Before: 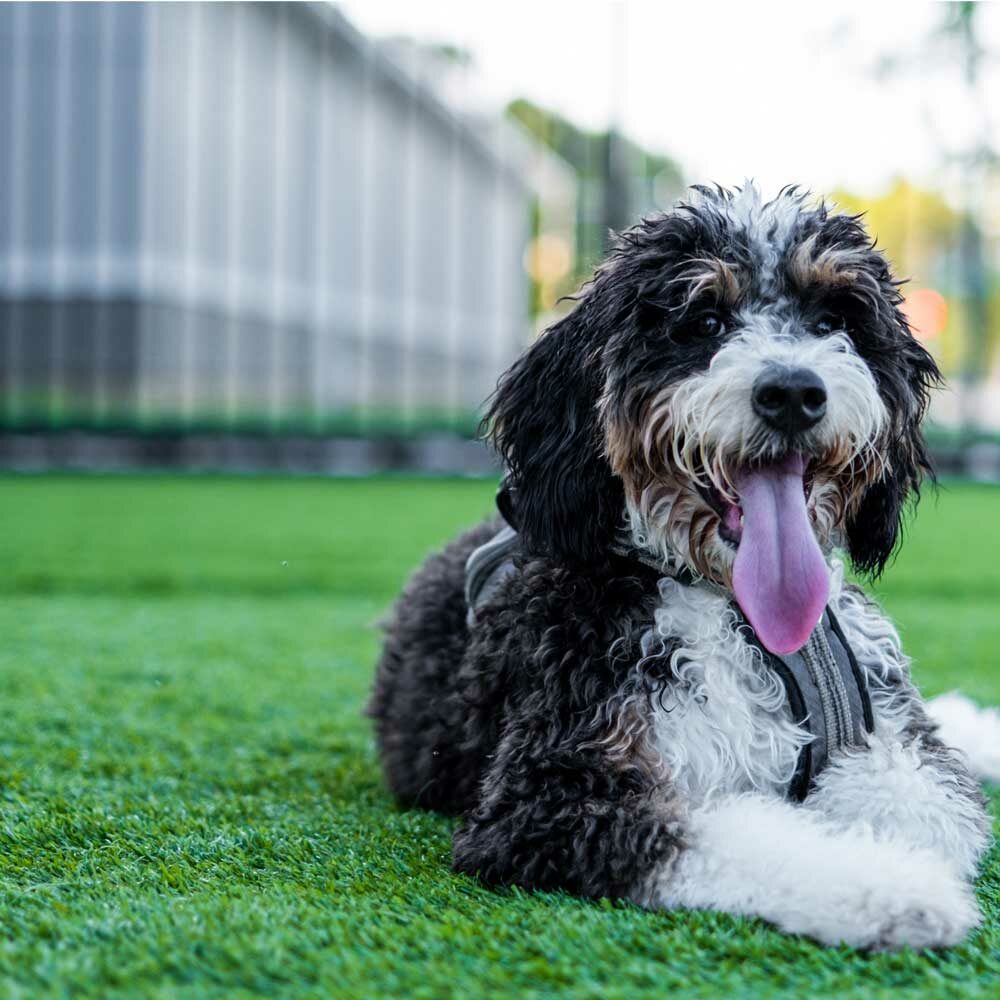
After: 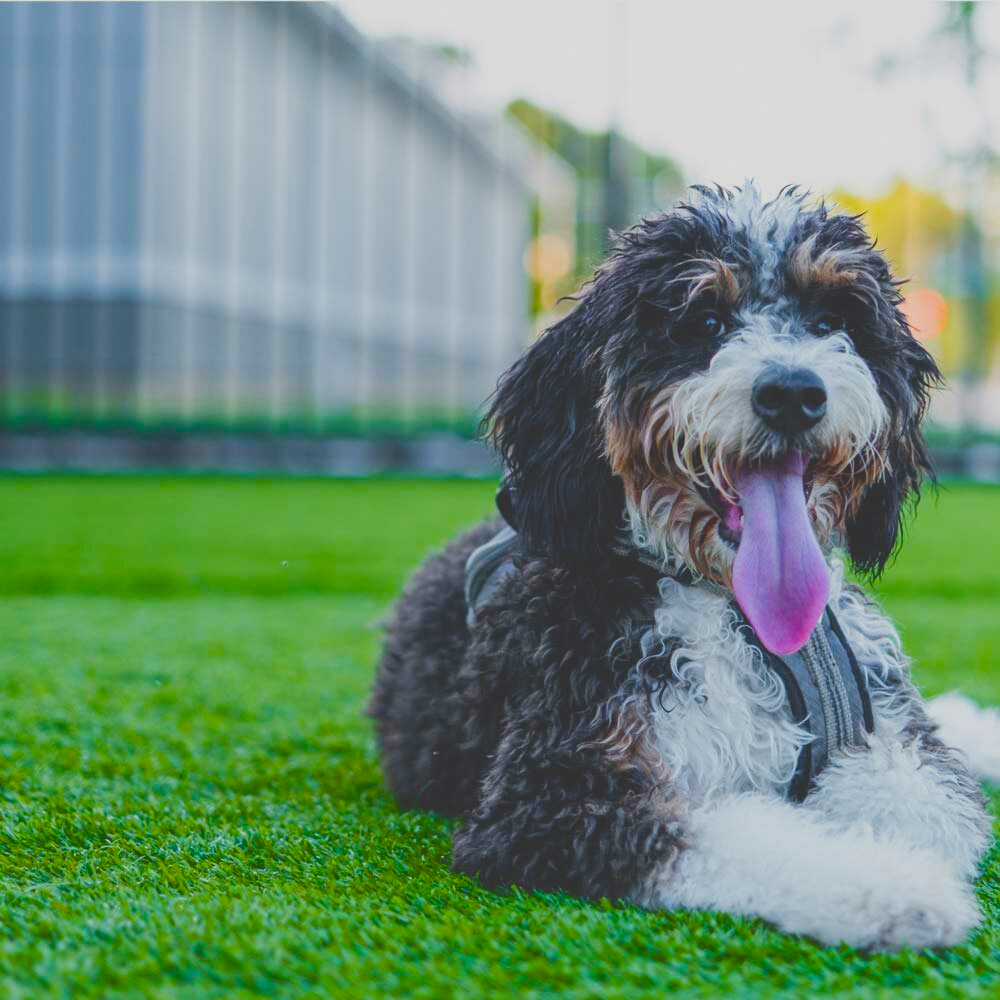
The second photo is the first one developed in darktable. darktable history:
color balance rgb: global offset › luminance 2%, linear chroma grading › global chroma 0.953%, perceptual saturation grading › global saturation 45.901%, perceptual saturation grading › highlights -24.744%, perceptual saturation grading › shadows 49.3%, hue shift -3.87°, contrast -20.788%
